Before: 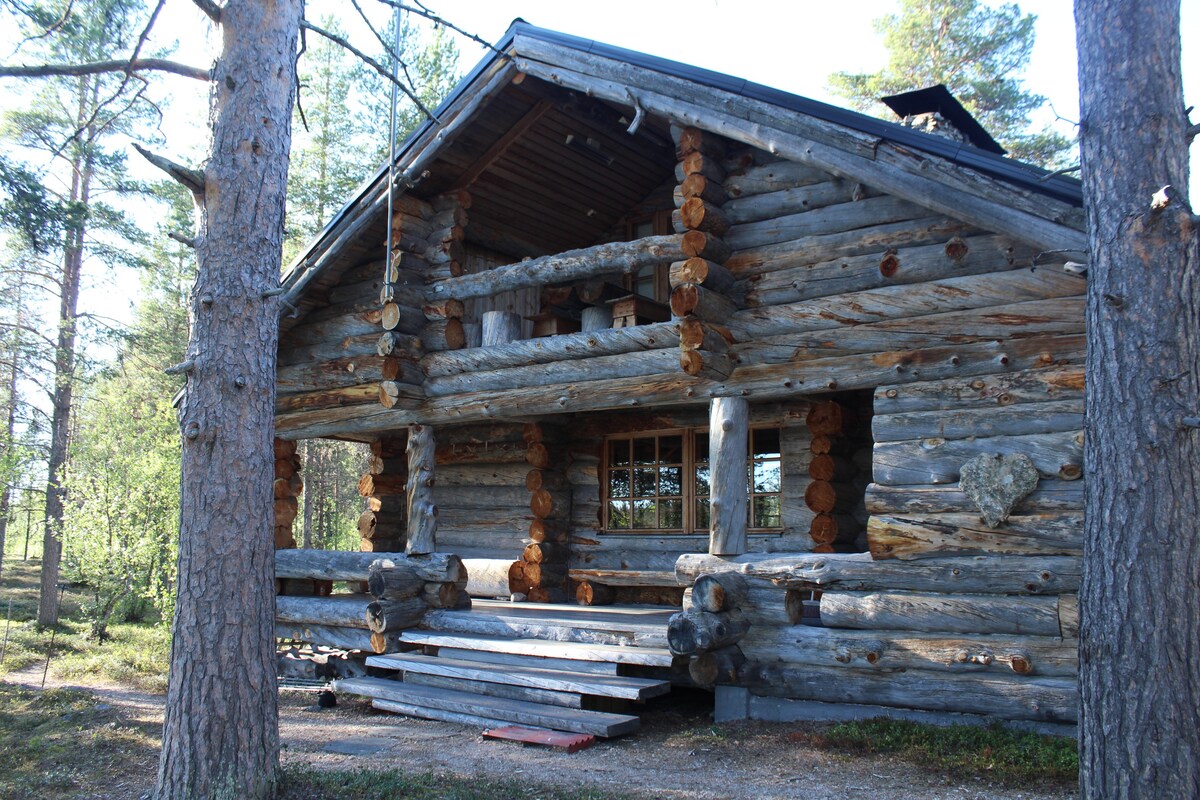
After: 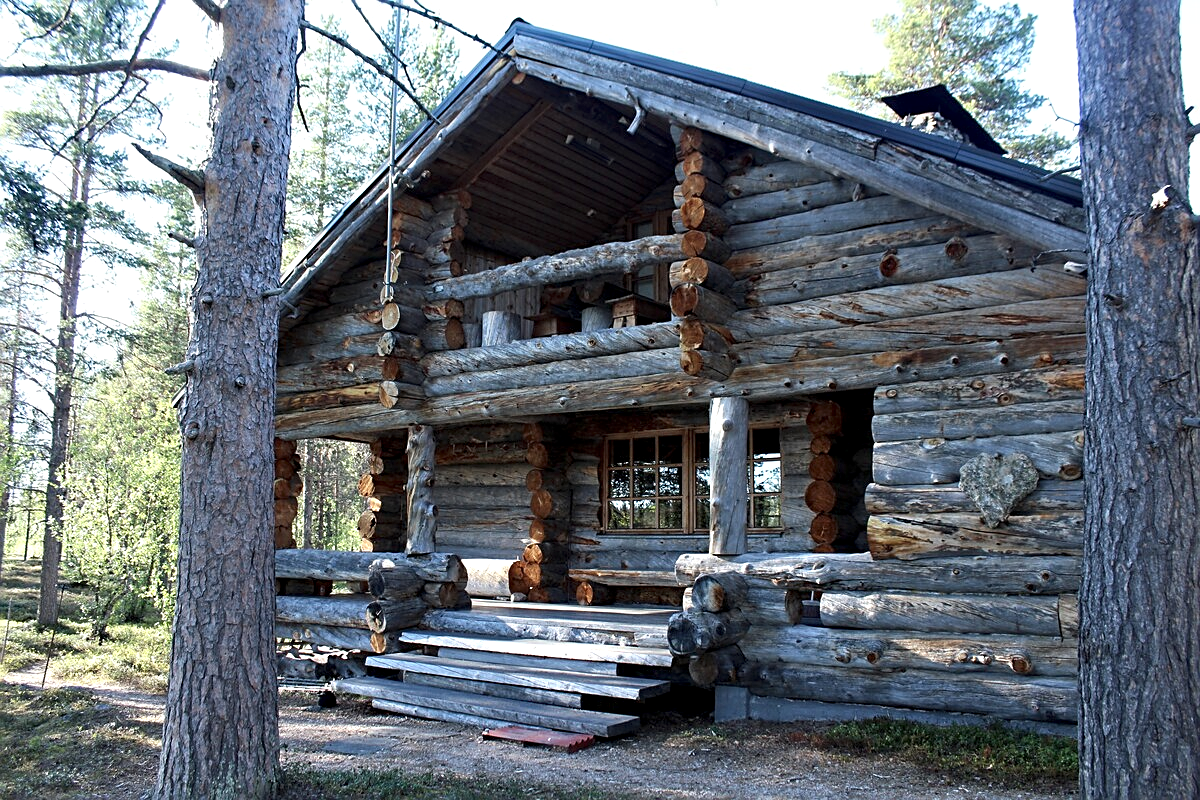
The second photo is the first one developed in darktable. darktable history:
sharpen: on, module defaults
contrast equalizer: y [[0.546, 0.552, 0.554, 0.554, 0.552, 0.546], [0.5 ×6], [0.5 ×6], [0 ×6], [0 ×6]]
